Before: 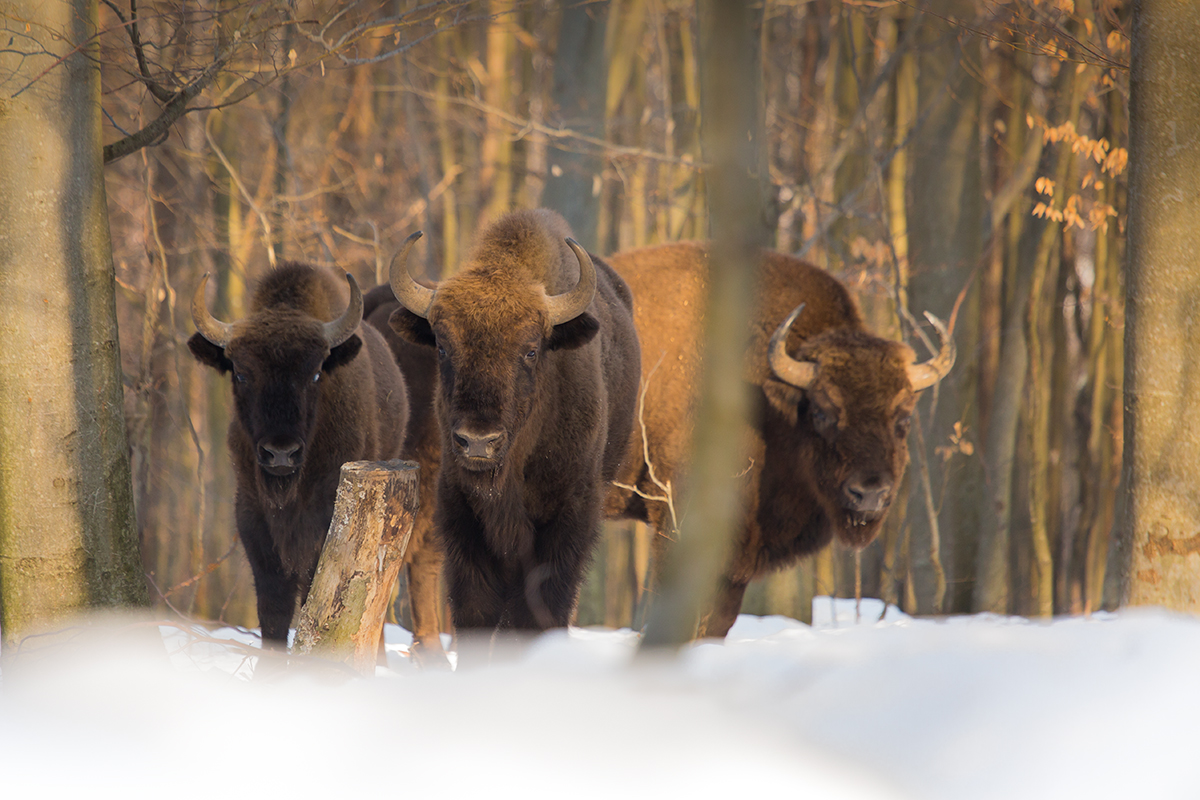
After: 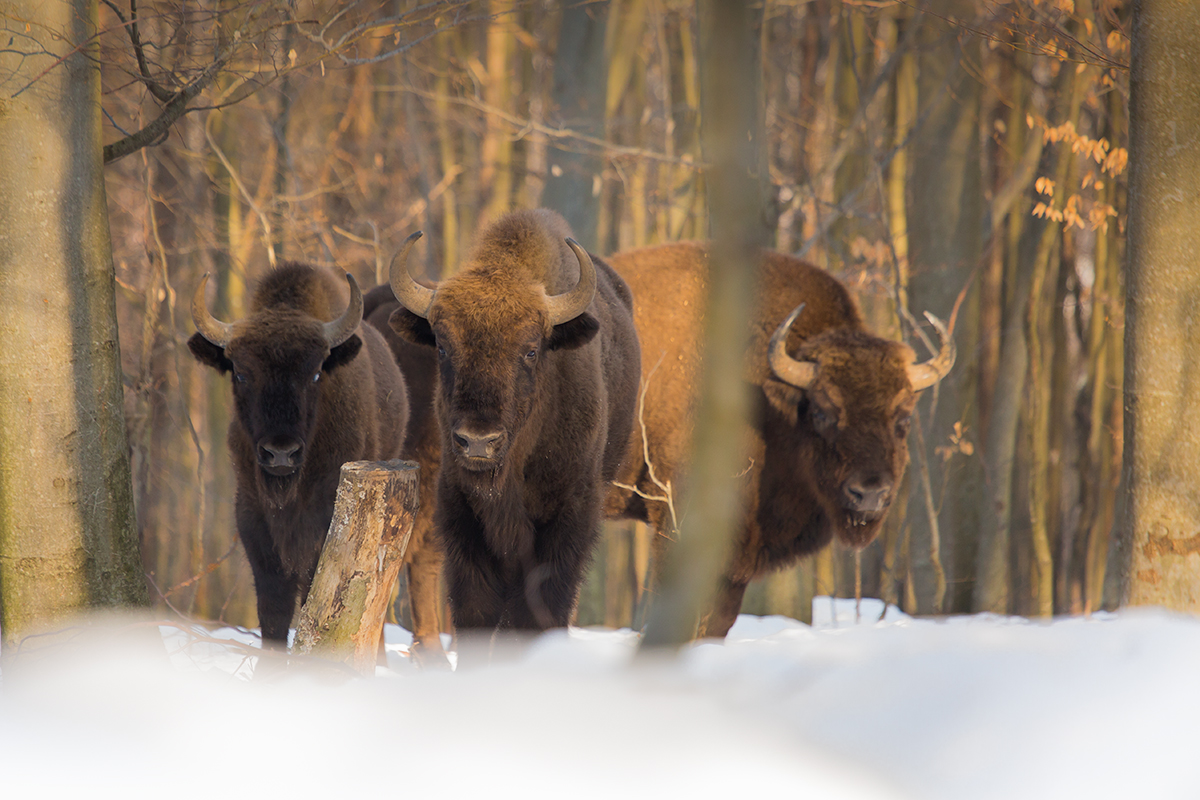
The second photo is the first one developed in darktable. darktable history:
tone equalizer: -7 EV 0.202 EV, -6 EV 0.126 EV, -5 EV 0.088 EV, -4 EV 0.069 EV, -2 EV -0.038 EV, -1 EV -0.042 EV, +0 EV -0.052 EV, edges refinement/feathering 500, mask exposure compensation -1.57 EV, preserve details no
